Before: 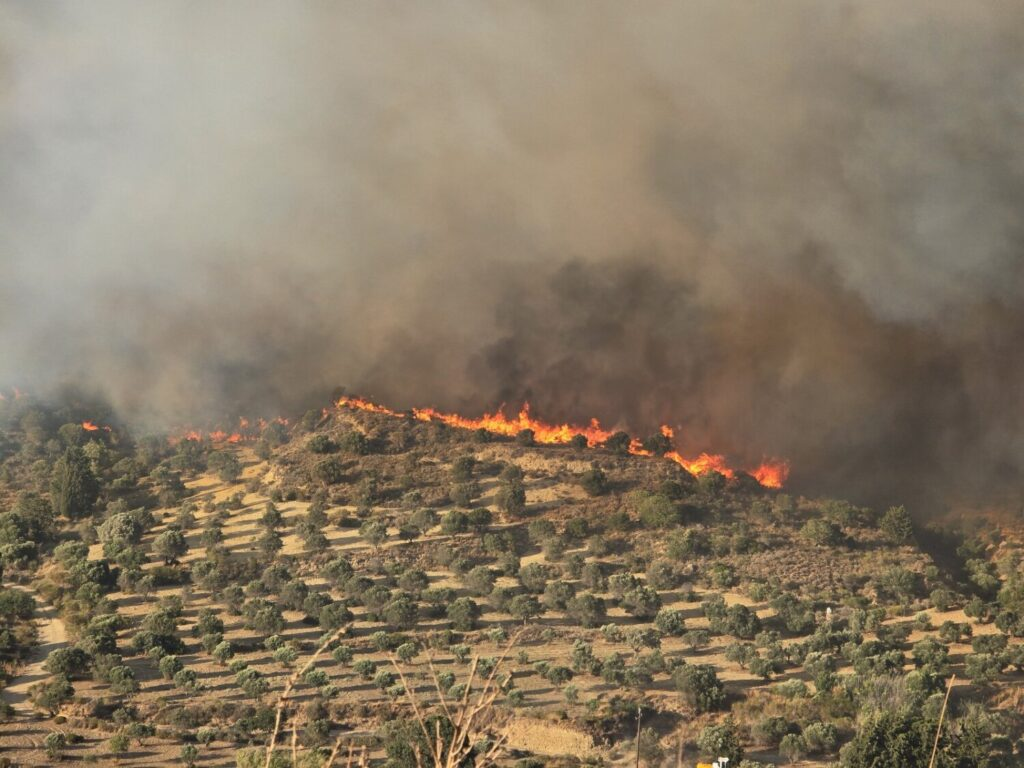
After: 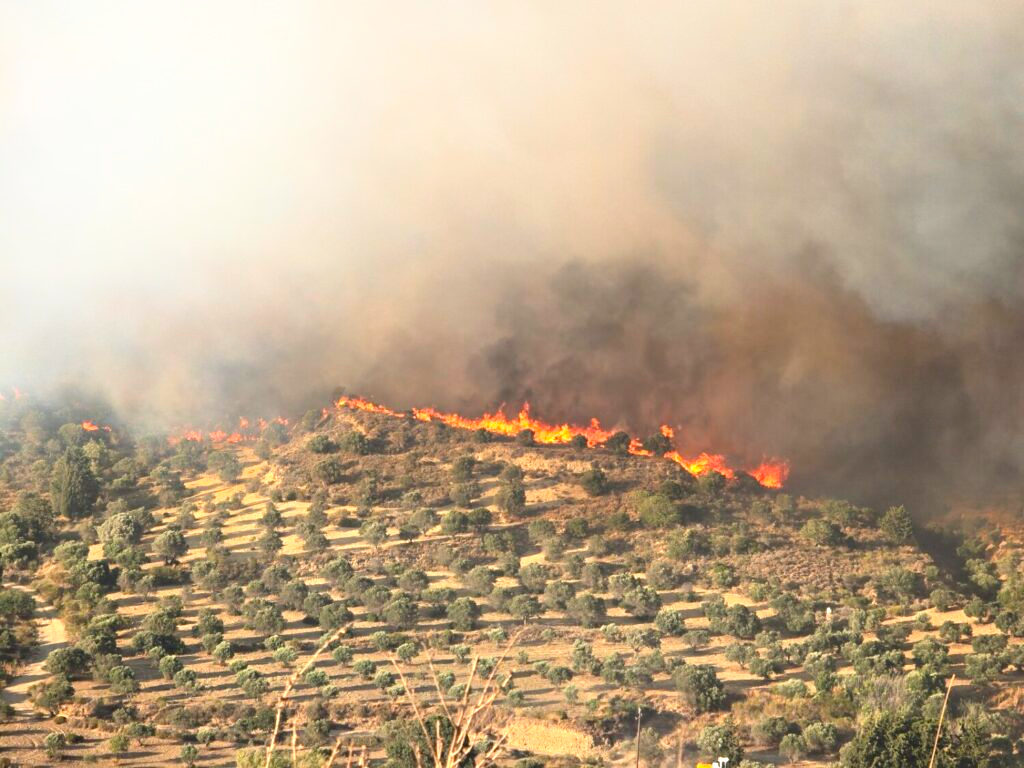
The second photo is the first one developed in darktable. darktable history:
shadows and highlights: shadows -90, highlights 90, soften with gaussian
exposure: black level correction 0, exposure 0.7 EV, compensate exposure bias true, compensate highlight preservation false
